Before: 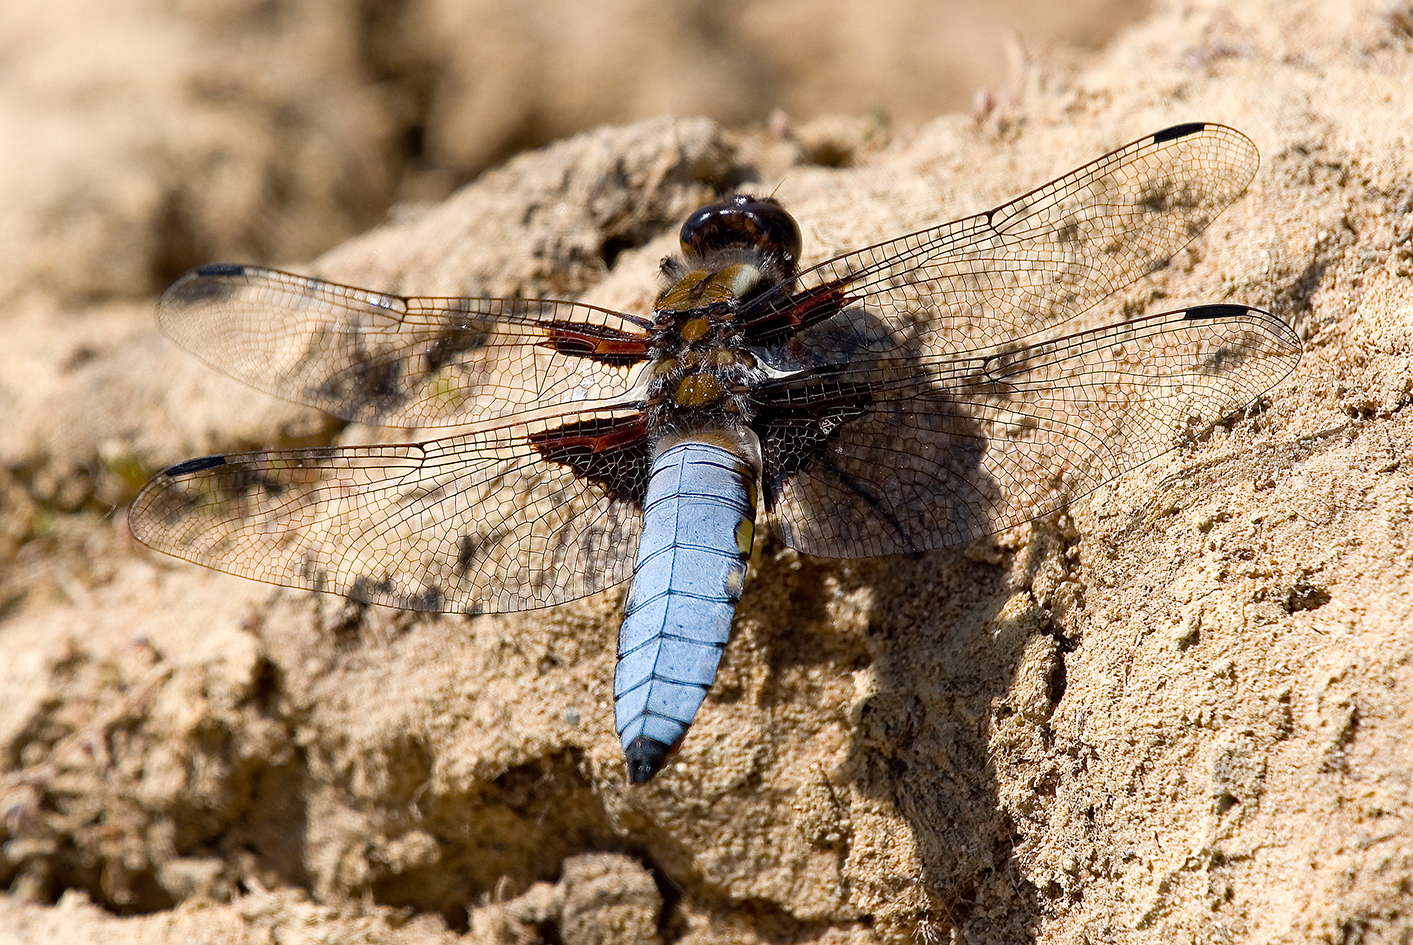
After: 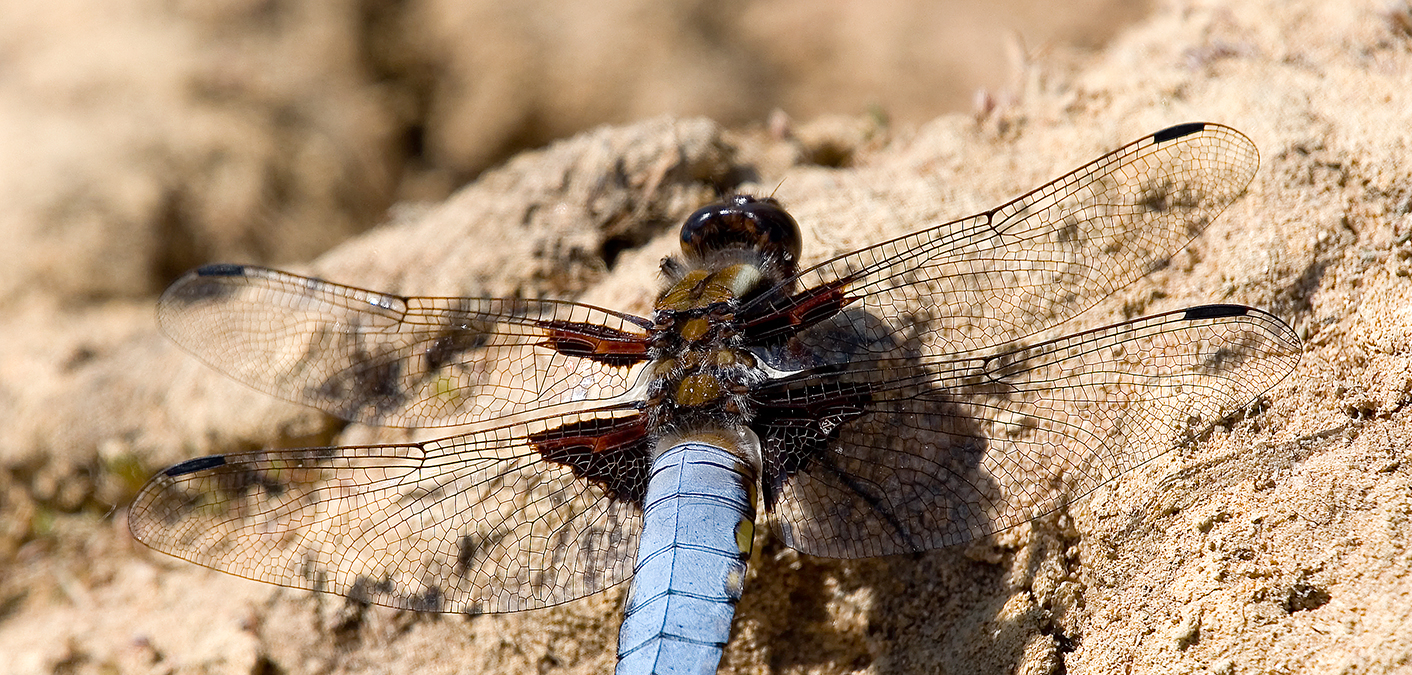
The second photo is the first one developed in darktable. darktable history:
crop: right 0%, bottom 28.529%
